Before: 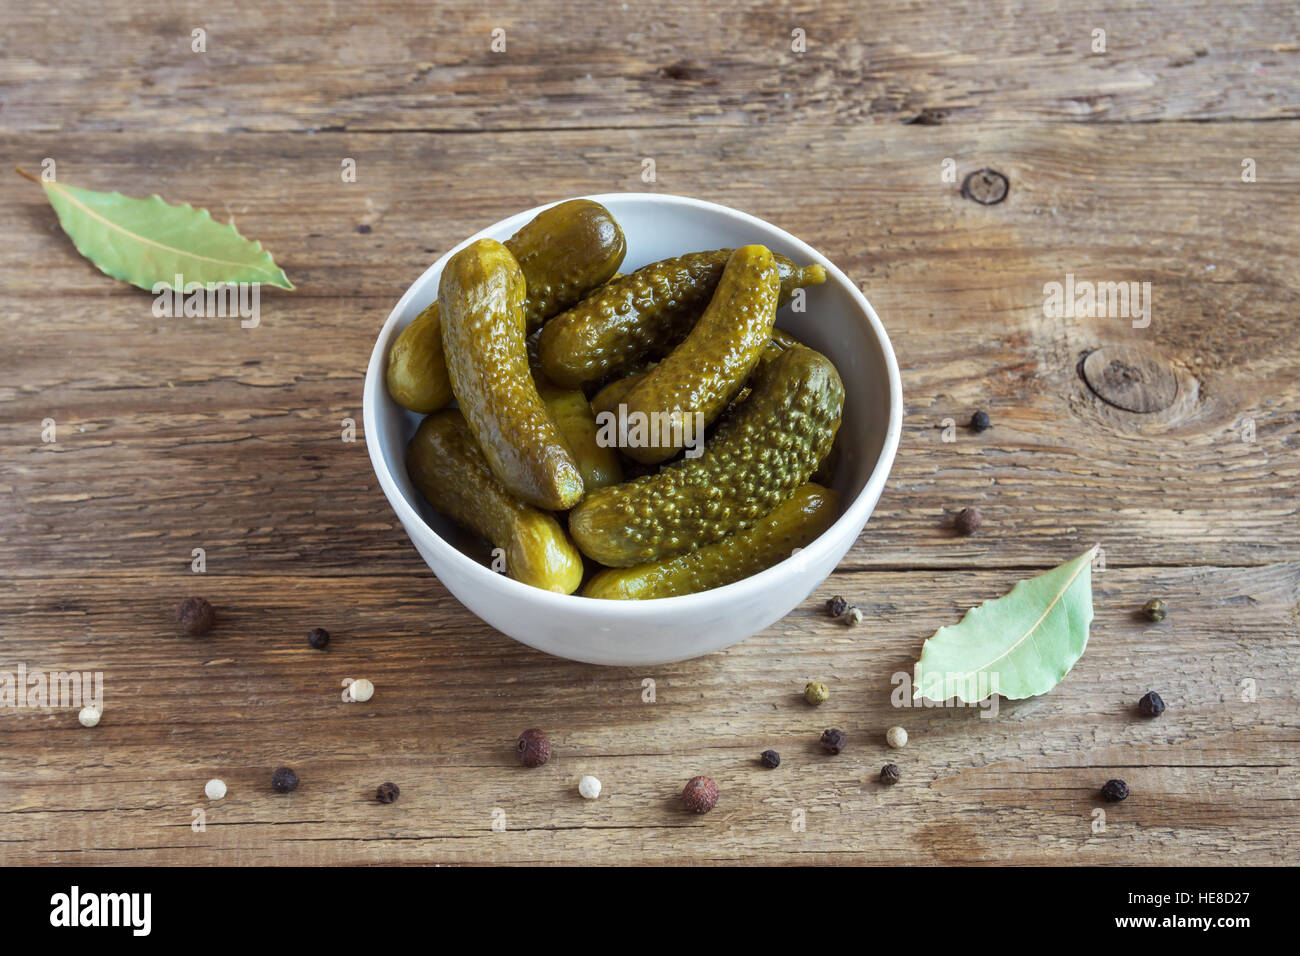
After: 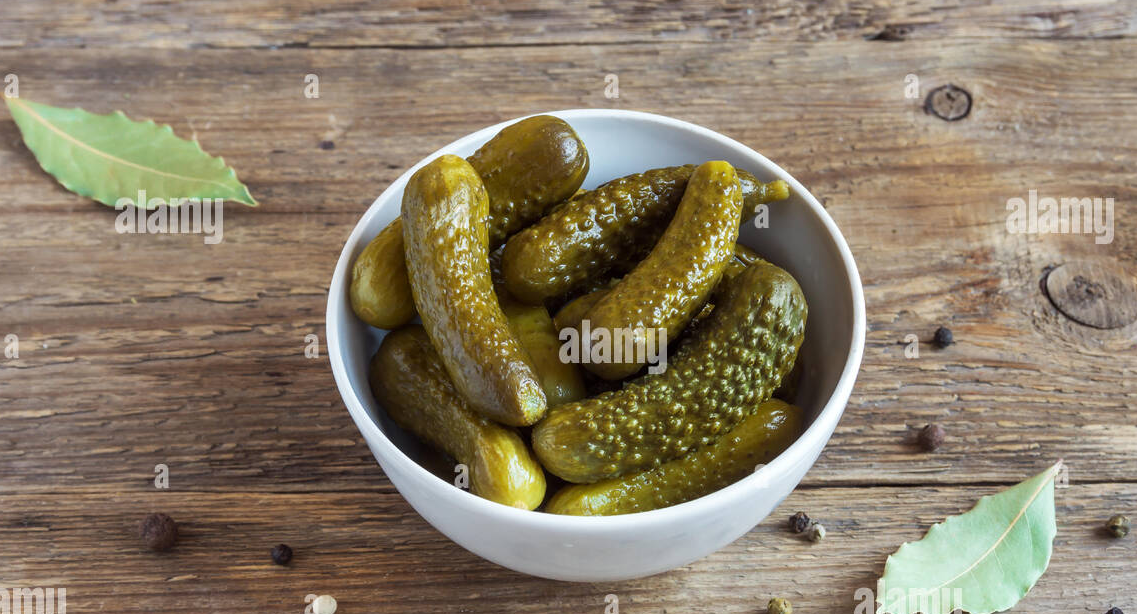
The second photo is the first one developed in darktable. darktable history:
crop: left 2.883%, top 8.814%, right 9.627%, bottom 26.891%
